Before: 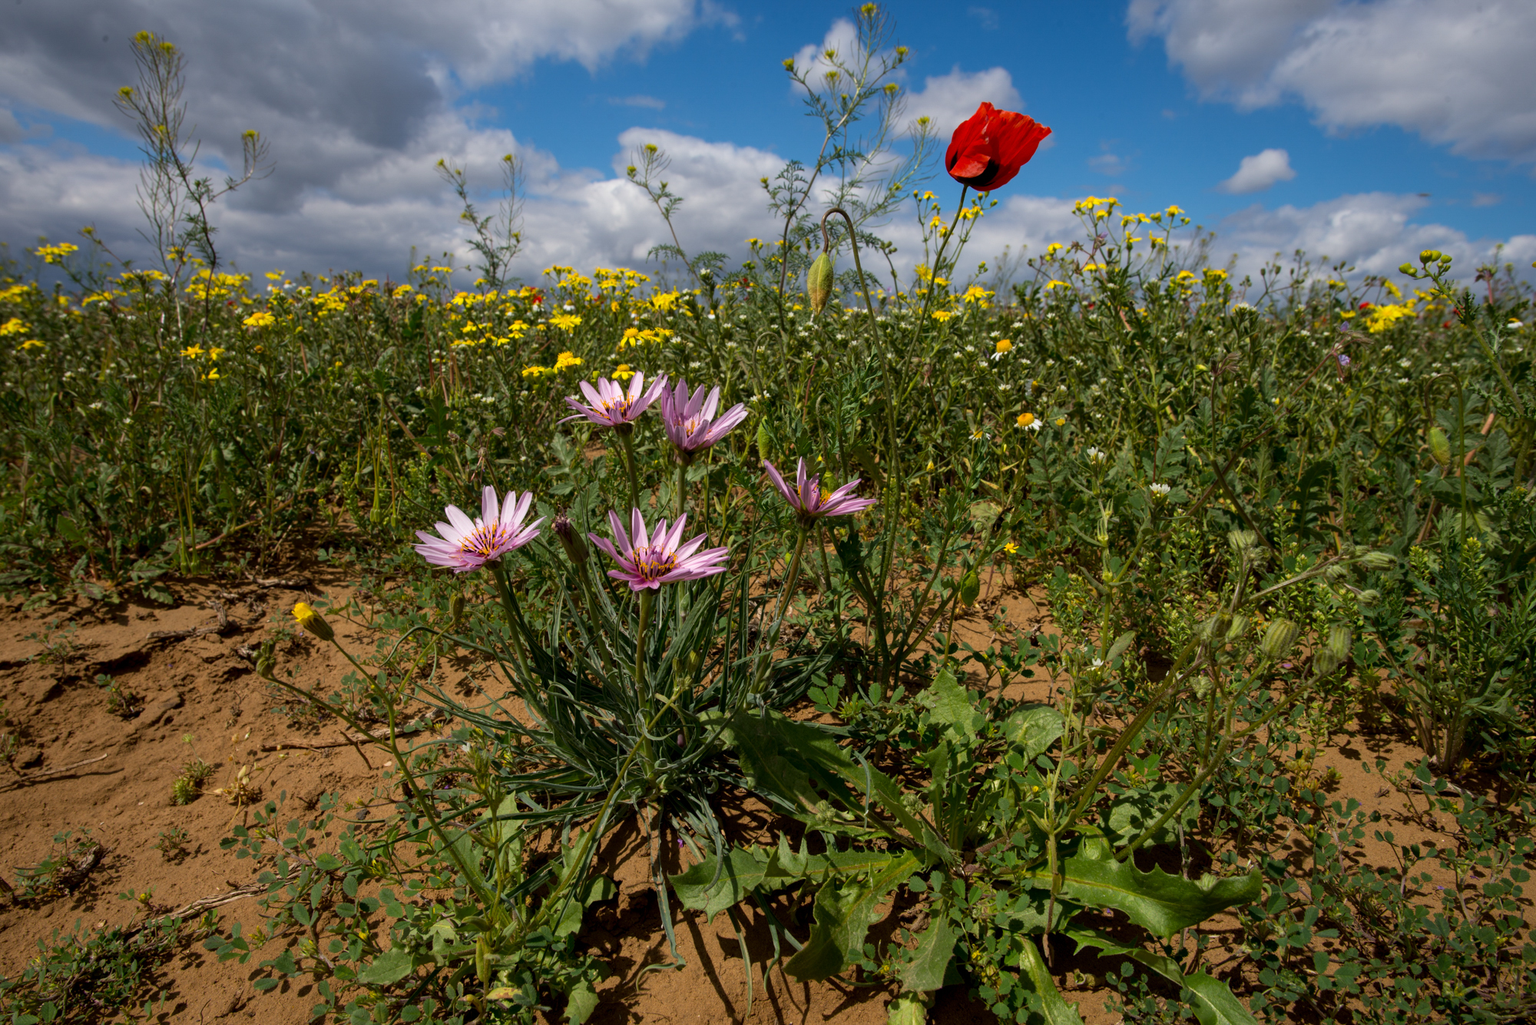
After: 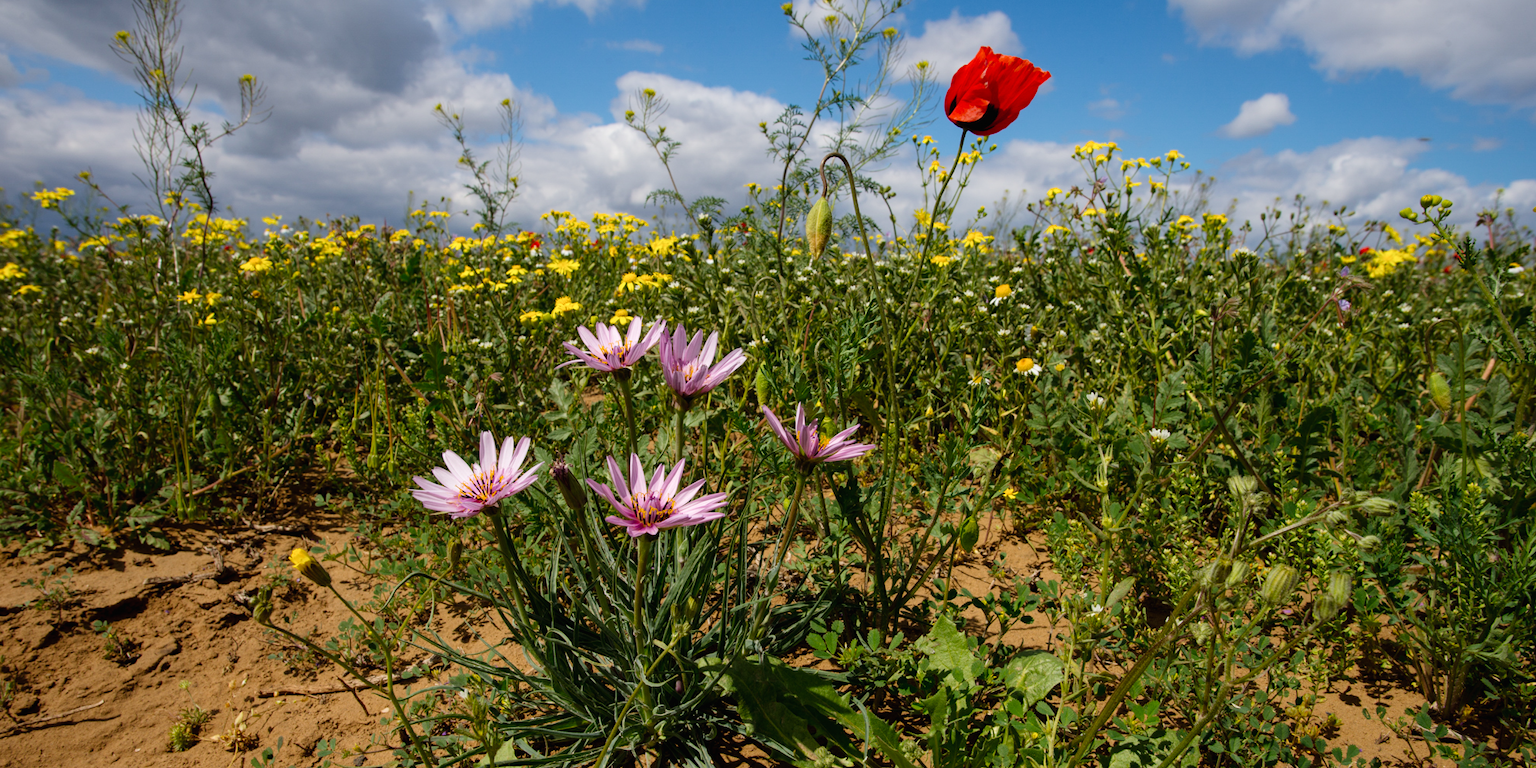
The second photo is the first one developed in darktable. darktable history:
crop: left 0.278%, top 5.48%, bottom 19.753%
tone curve: curves: ch0 [(0, 0.01) (0.052, 0.045) (0.136, 0.133) (0.29, 0.332) (0.453, 0.531) (0.676, 0.751) (0.89, 0.919) (1, 1)]; ch1 [(0, 0) (0.094, 0.081) (0.285, 0.299) (0.385, 0.403) (0.447, 0.429) (0.495, 0.496) (0.544, 0.552) (0.589, 0.612) (0.722, 0.728) (1, 1)]; ch2 [(0, 0) (0.257, 0.217) (0.43, 0.421) (0.498, 0.507) (0.531, 0.544) (0.56, 0.579) (0.625, 0.642) (1, 1)], preserve colors none
